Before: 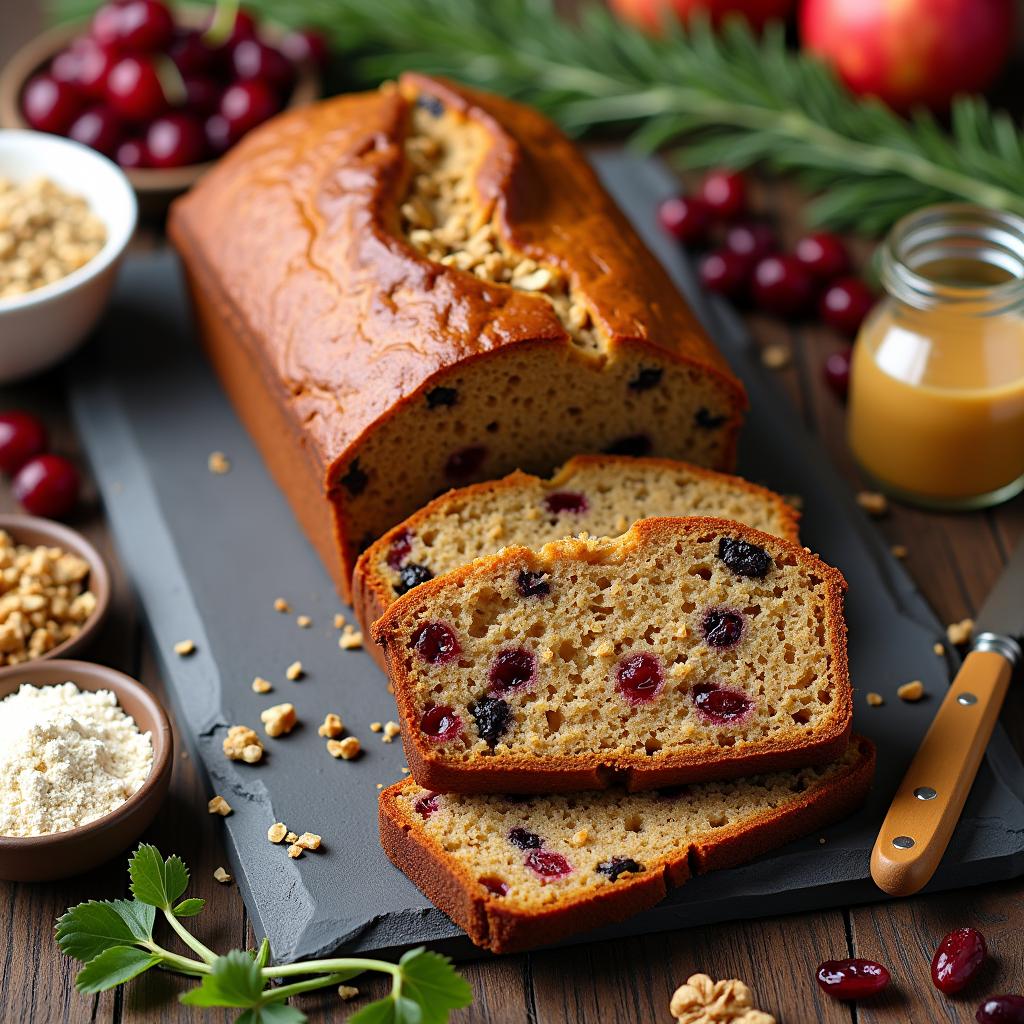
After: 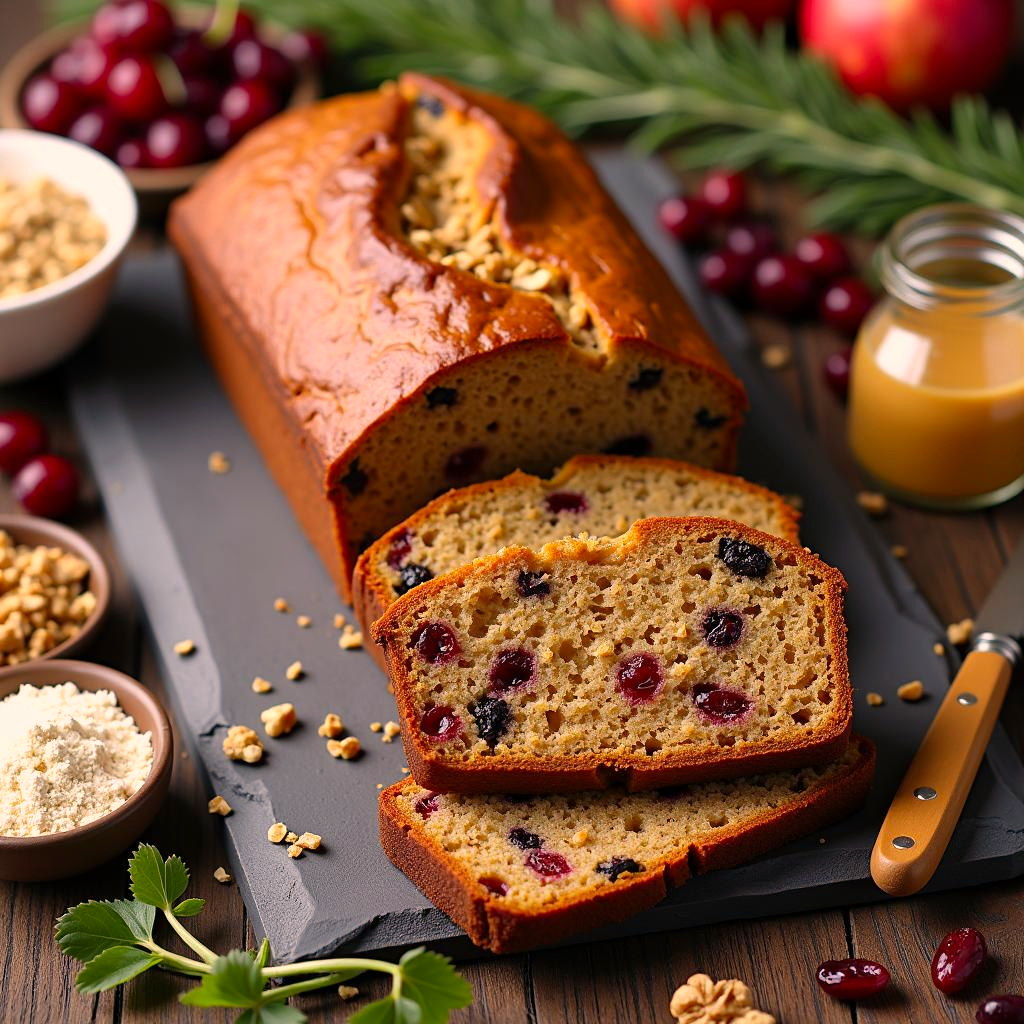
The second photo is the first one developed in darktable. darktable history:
tone equalizer: on, module defaults
color correction: highlights a* 11.96, highlights b* 11.58
